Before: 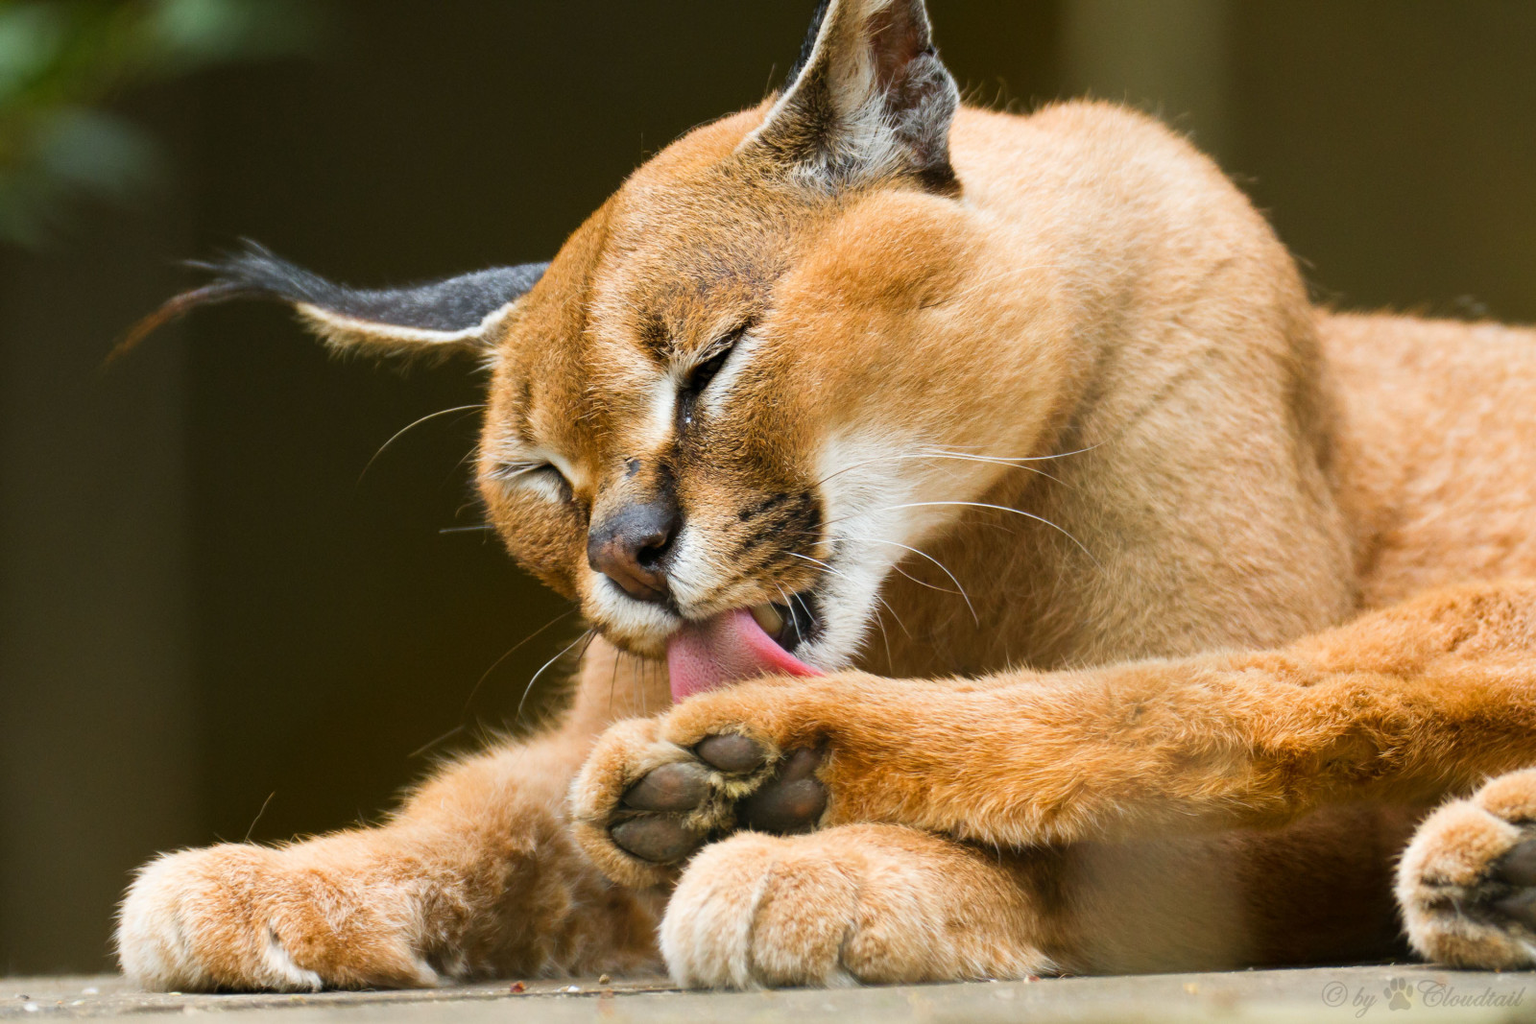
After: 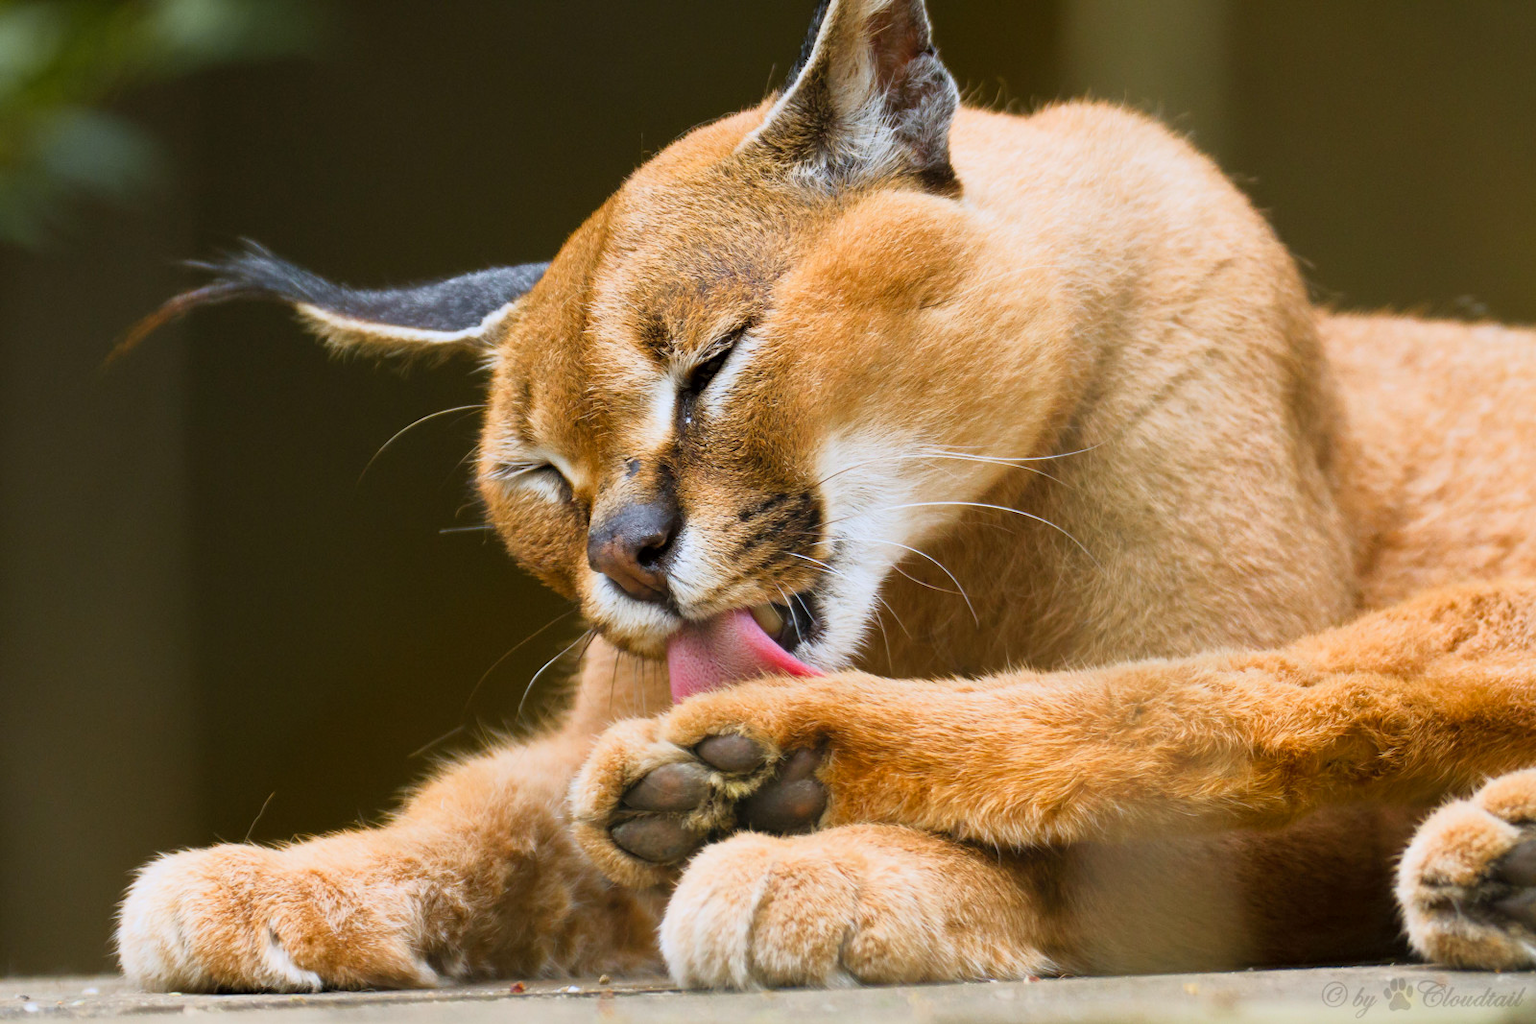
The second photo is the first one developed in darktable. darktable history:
tone curve: curves: ch0 [(0.013, 0) (0.061, 0.068) (0.239, 0.256) (0.502, 0.505) (0.683, 0.676) (0.761, 0.773) (0.858, 0.858) (0.987, 0.945)]; ch1 [(0, 0) (0.172, 0.123) (0.304, 0.288) (0.414, 0.44) (0.472, 0.473) (0.502, 0.508) (0.521, 0.528) (0.583, 0.595) (0.654, 0.673) (0.728, 0.761) (1, 1)]; ch2 [(0, 0) (0.411, 0.424) (0.485, 0.476) (0.502, 0.502) (0.553, 0.557) (0.57, 0.576) (1, 1)], color space Lab, independent channels, preserve colors none
white balance: red 0.976, blue 1.04
